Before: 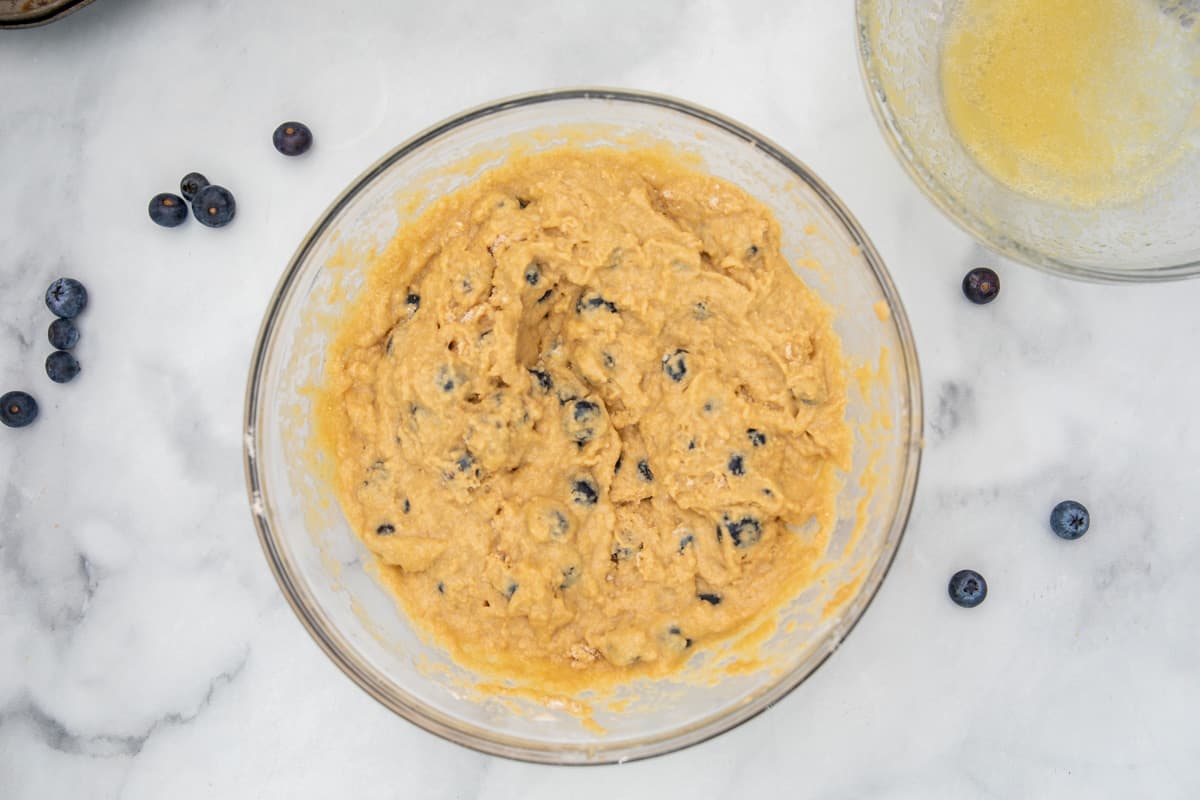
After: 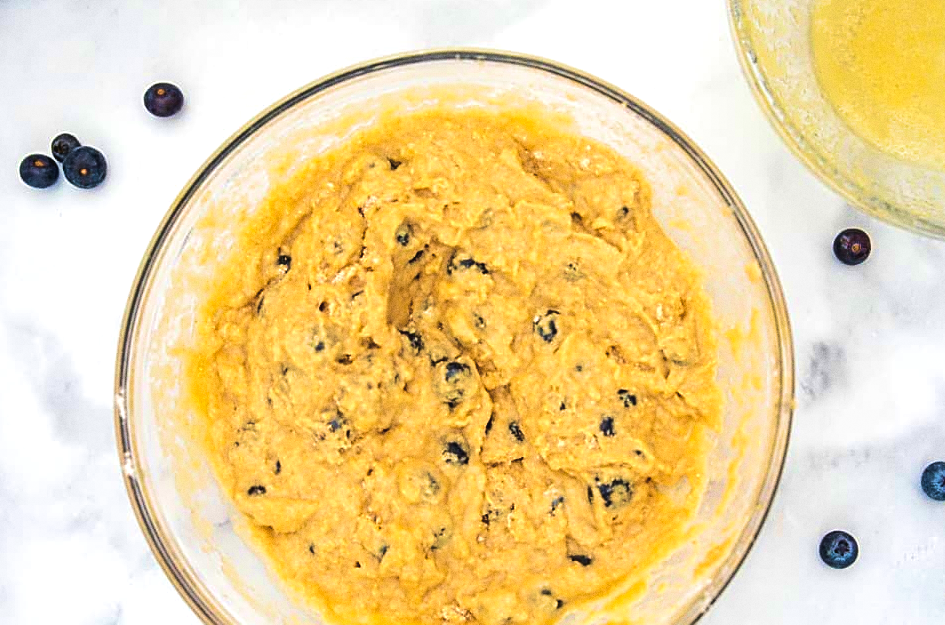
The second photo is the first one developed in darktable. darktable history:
sharpen: on, module defaults
crop and rotate: left 10.77%, top 5.1%, right 10.41%, bottom 16.76%
grain: coarseness 0.09 ISO
exposure: exposure -0.157 EV, compensate highlight preservation false
color balance rgb: global offset › luminance 0.71%, perceptual saturation grading › global saturation -11.5%, perceptual brilliance grading › highlights 17.77%, perceptual brilliance grading › mid-tones 31.71%, perceptual brilliance grading › shadows -31.01%, global vibrance 50%
velvia: strength 74%
